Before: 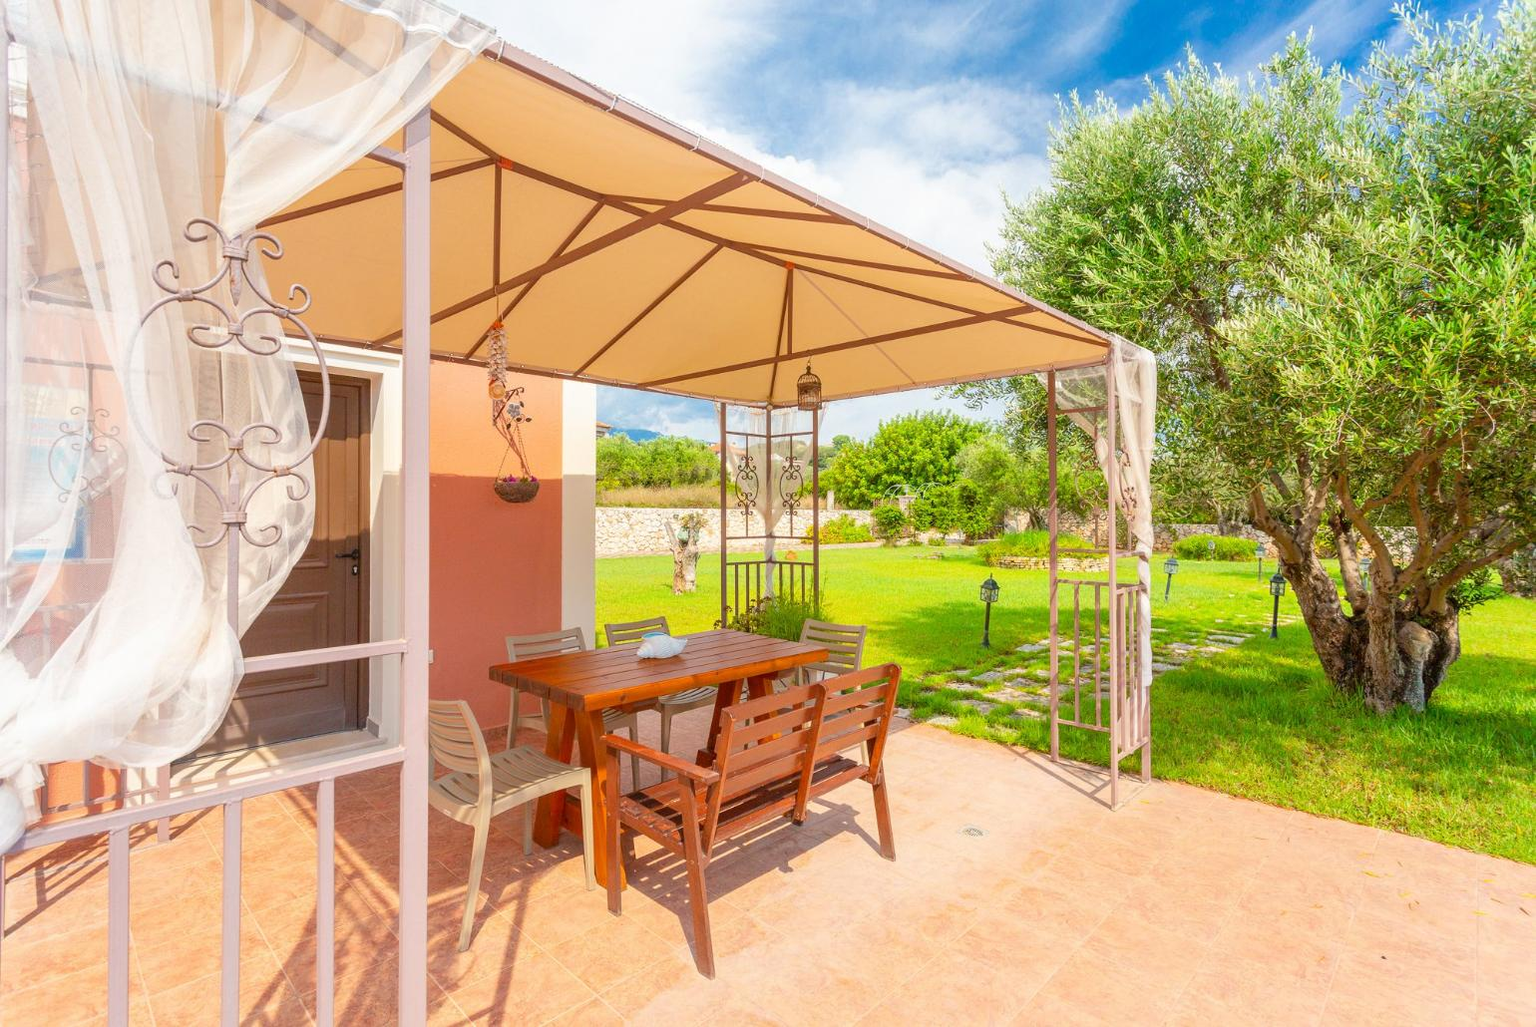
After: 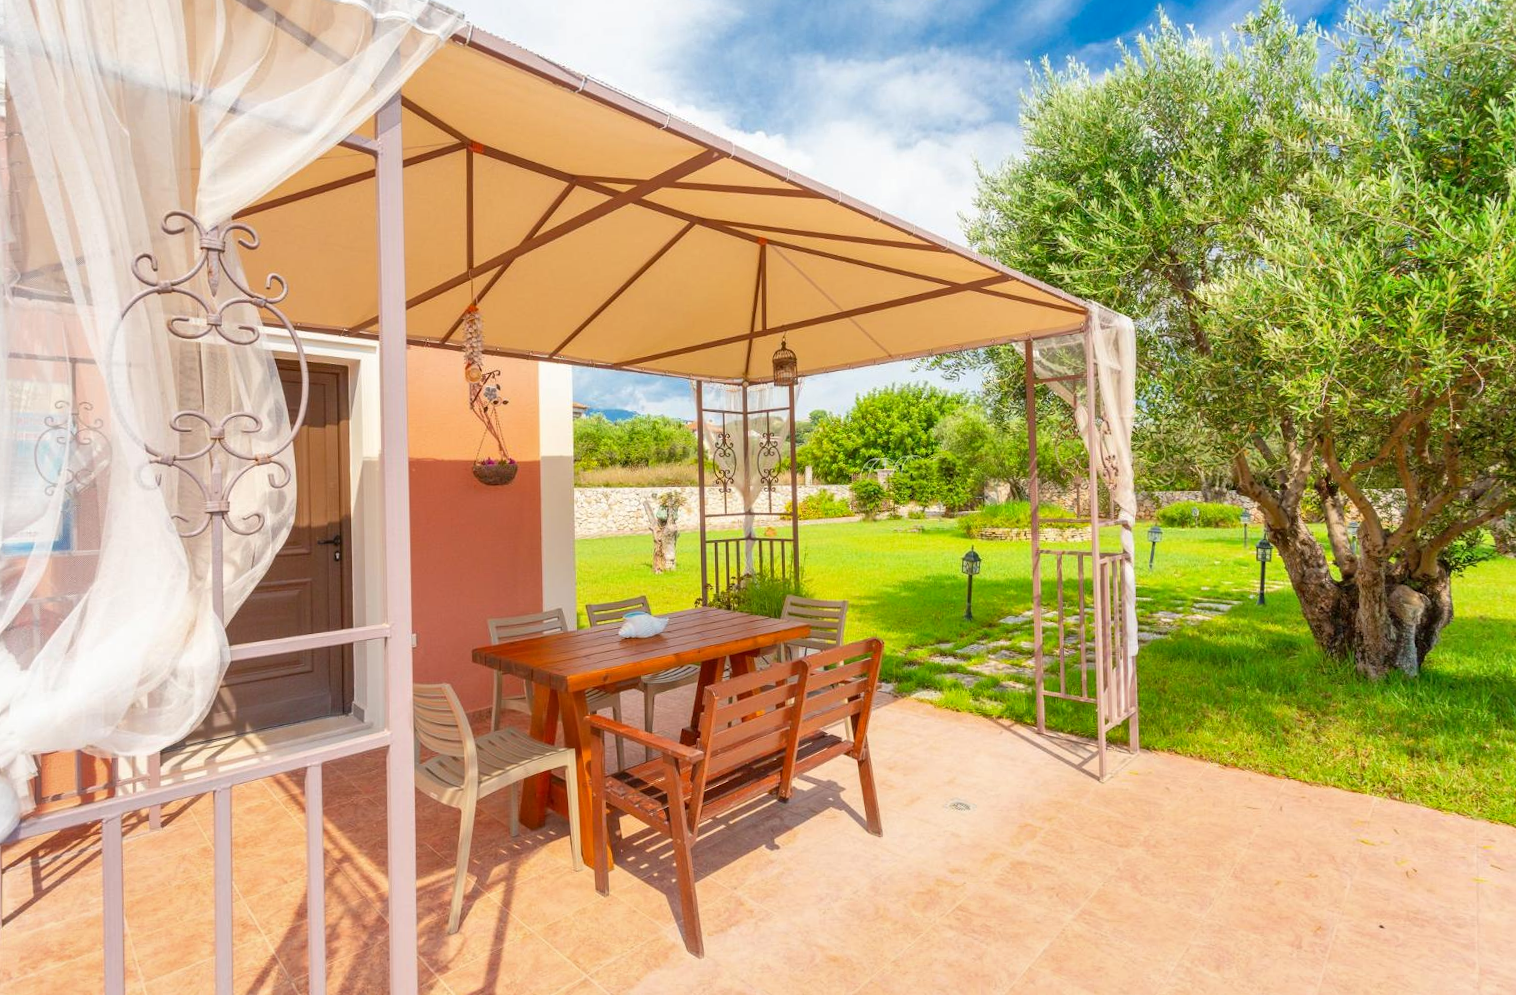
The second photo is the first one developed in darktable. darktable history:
shadows and highlights: radius 125.46, shadows 30.51, highlights -30.51, low approximation 0.01, soften with gaussian
rotate and perspective: rotation -1.32°, lens shift (horizontal) -0.031, crop left 0.015, crop right 0.985, crop top 0.047, crop bottom 0.982
